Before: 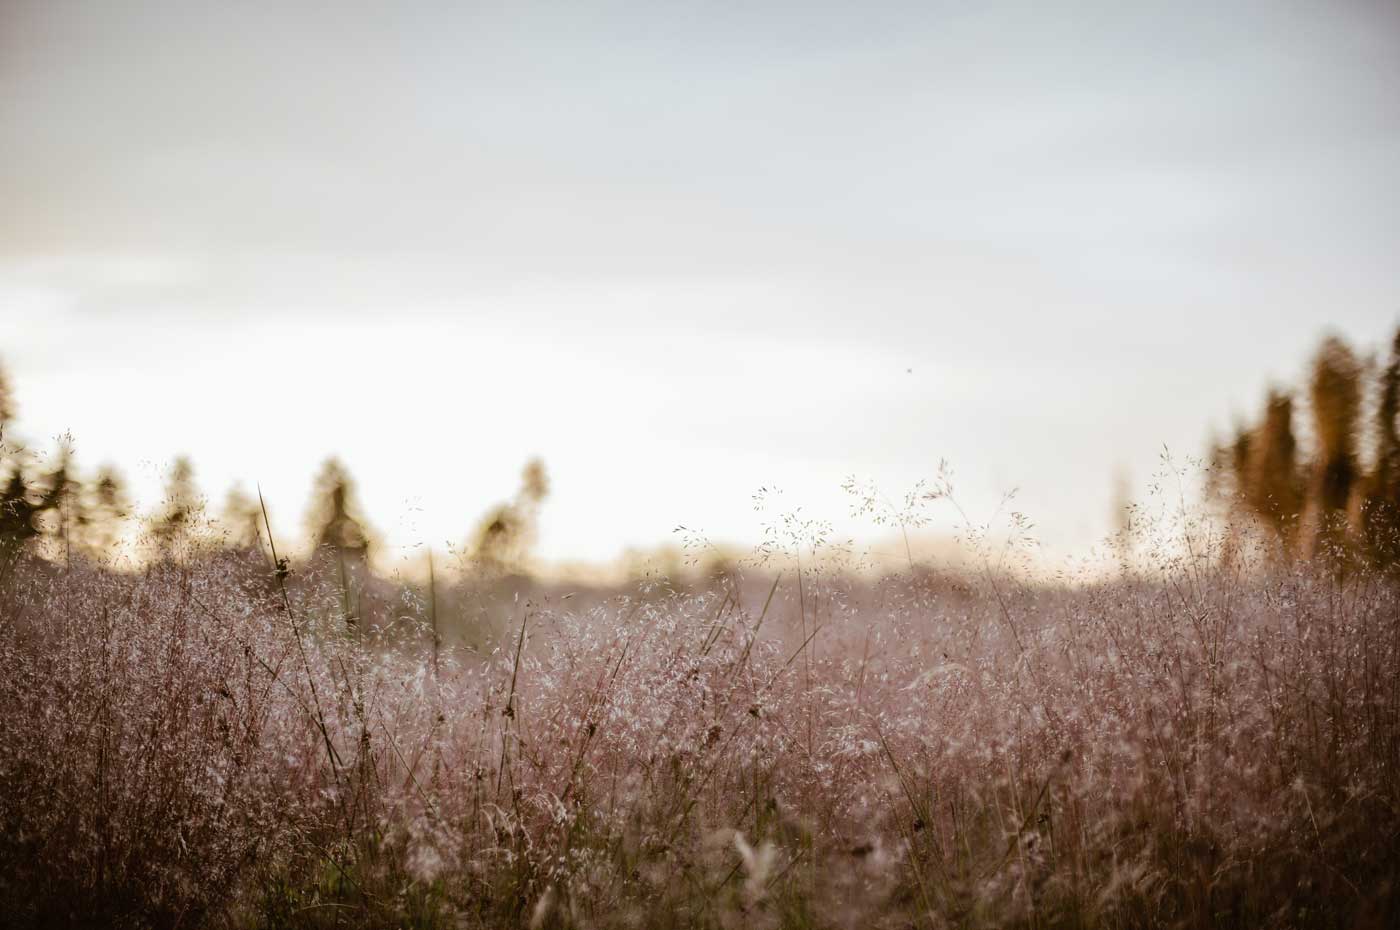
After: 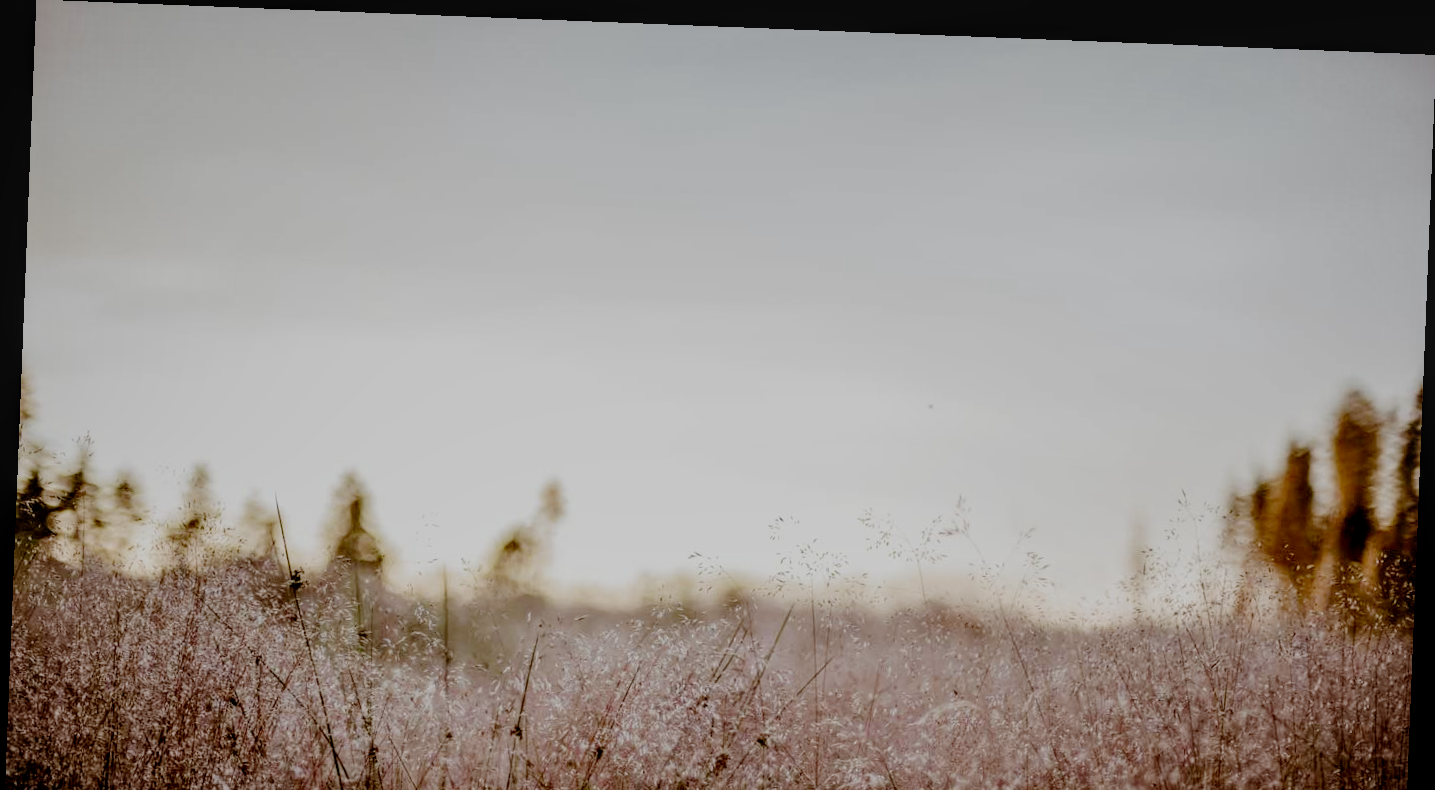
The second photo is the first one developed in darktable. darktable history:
filmic rgb: middle gray luminance 18%, black relative exposure -7.5 EV, white relative exposure 8.5 EV, threshold 6 EV, target black luminance 0%, hardness 2.23, latitude 18.37%, contrast 0.878, highlights saturation mix 5%, shadows ↔ highlights balance 10.15%, add noise in highlights 0, preserve chrominance no, color science v3 (2019), use custom middle-gray values true, iterations of high-quality reconstruction 0, contrast in highlights soft, enable highlight reconstruction true
rotate and perspective: rotation 2.27°, automatic cropping off
local contrast: on, module defaults
crop: bottom 19.644%
